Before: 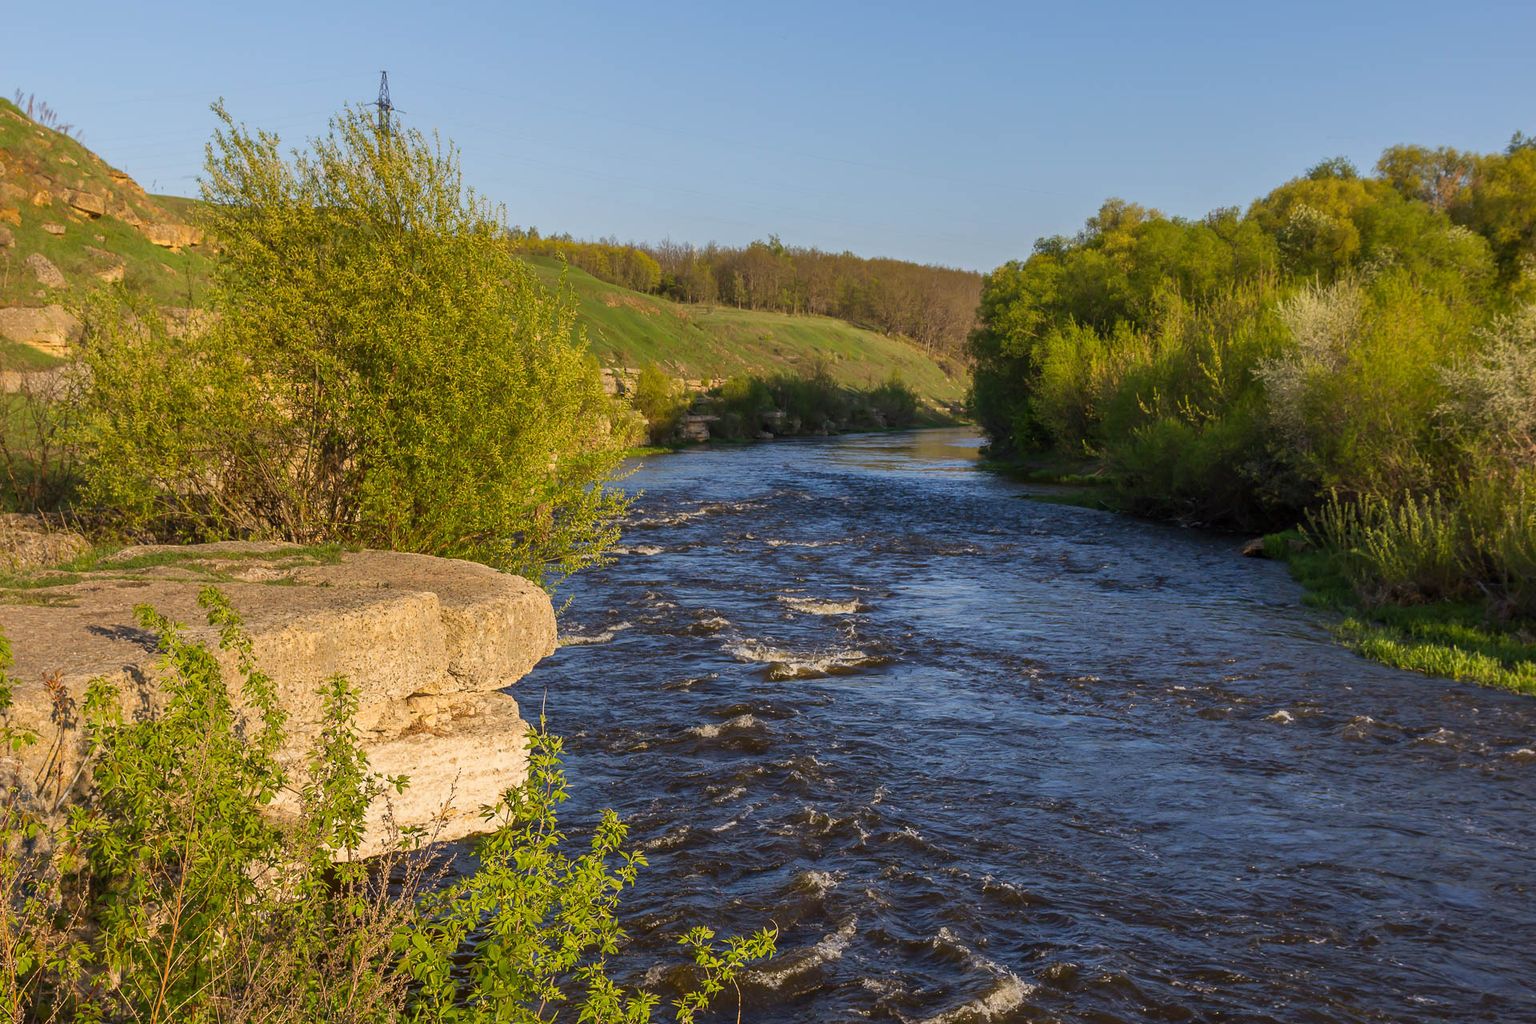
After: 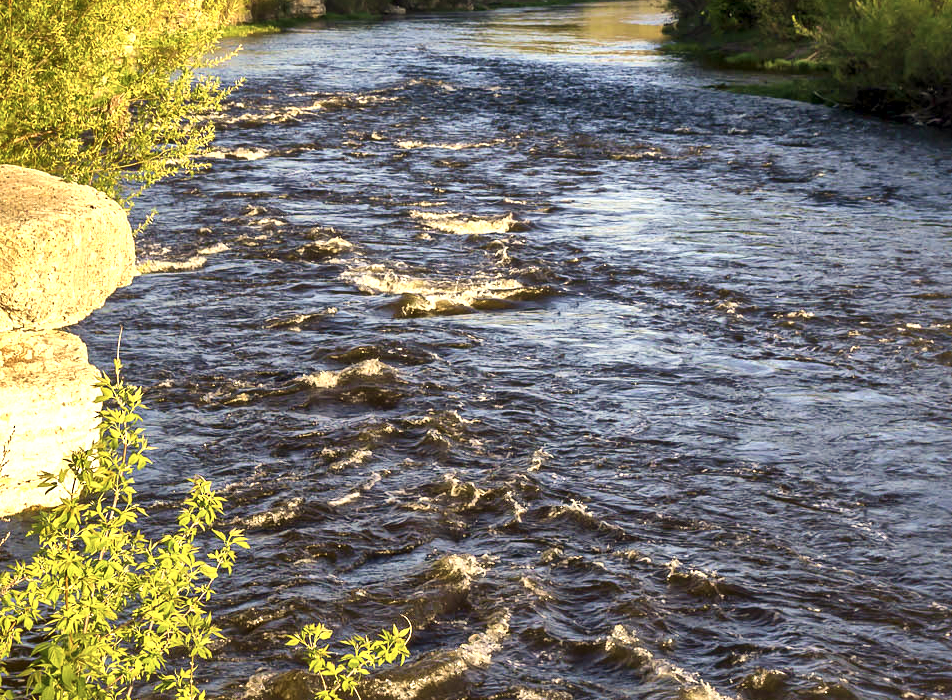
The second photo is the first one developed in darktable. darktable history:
contrast brightness saturation: contrast 0.103, saturation -0.286
crop: left 29.27%, top 41.74%, right 21.118%, bottom 3.5%
sharpen: radius 2.851, amount 0.869, threshold 47.168
exposure: black level correction 0, exposure 1.199 EV, compensate highlight preservation false
local contrast: mode bilateral grid, contrast 19, coarseness 51, detail 178%, midtone range 0.2
color correction: highlights a* 1.43, highlights b* 17.42
velvia: on, module defaults
